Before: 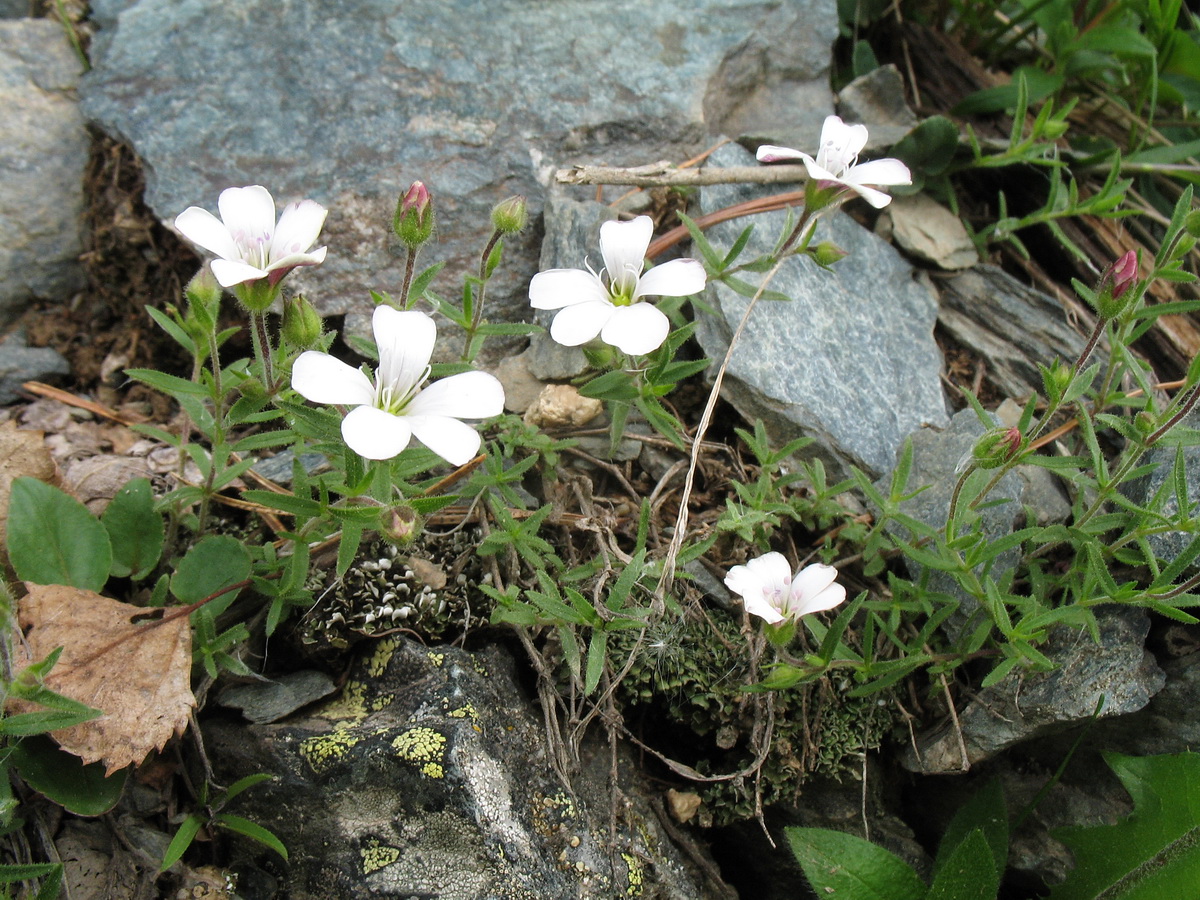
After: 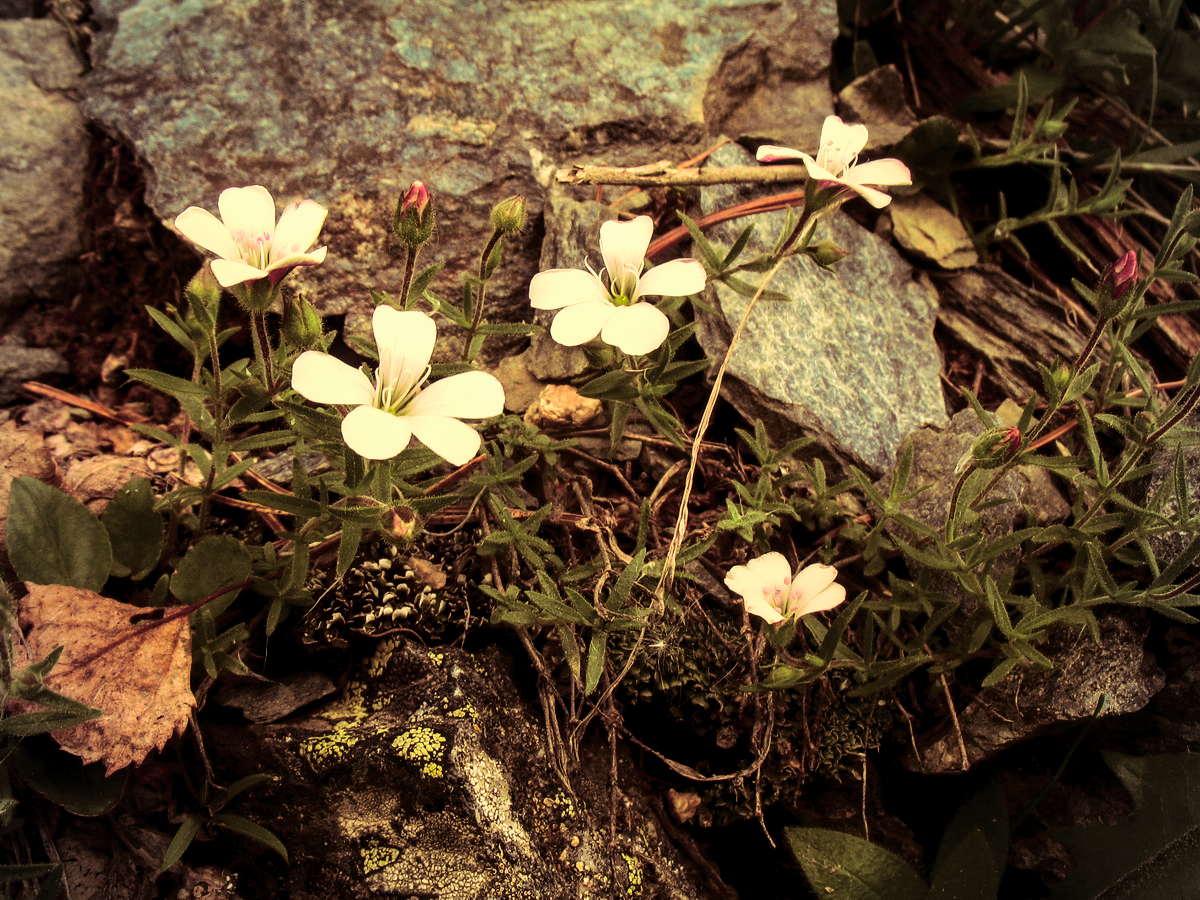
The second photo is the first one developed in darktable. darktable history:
white balance: red 1.123, blue 0.83
split-toning: shadows › hue 360°
tone curve: curves: ch0 [(0, 0) (0.126, 0.086) (0.338, 0.327) (0.494, 0.55) (0.703, 0.762) (1, 1)]; ch1 [(0, 0) (0.346, 0.324) (0.45, 0.431) (0.5, 0.5) (0.522, 0.517) (0.55, 0.578) (1, 1)]; ch2 [(0, 0) (0.44, 0.424) (0.501, 0.499) (0.554, 0.563) (0.622, 0.667) (0.707, 0.746) (1, 1)], color space Lab, independent channels, preserve colors none
vignetting: fall-off radius 60.92%
local contrast: detail 130%
velvia: strength 45%
contrast brightness saturation: brightness -0.2, saturation 0.08
